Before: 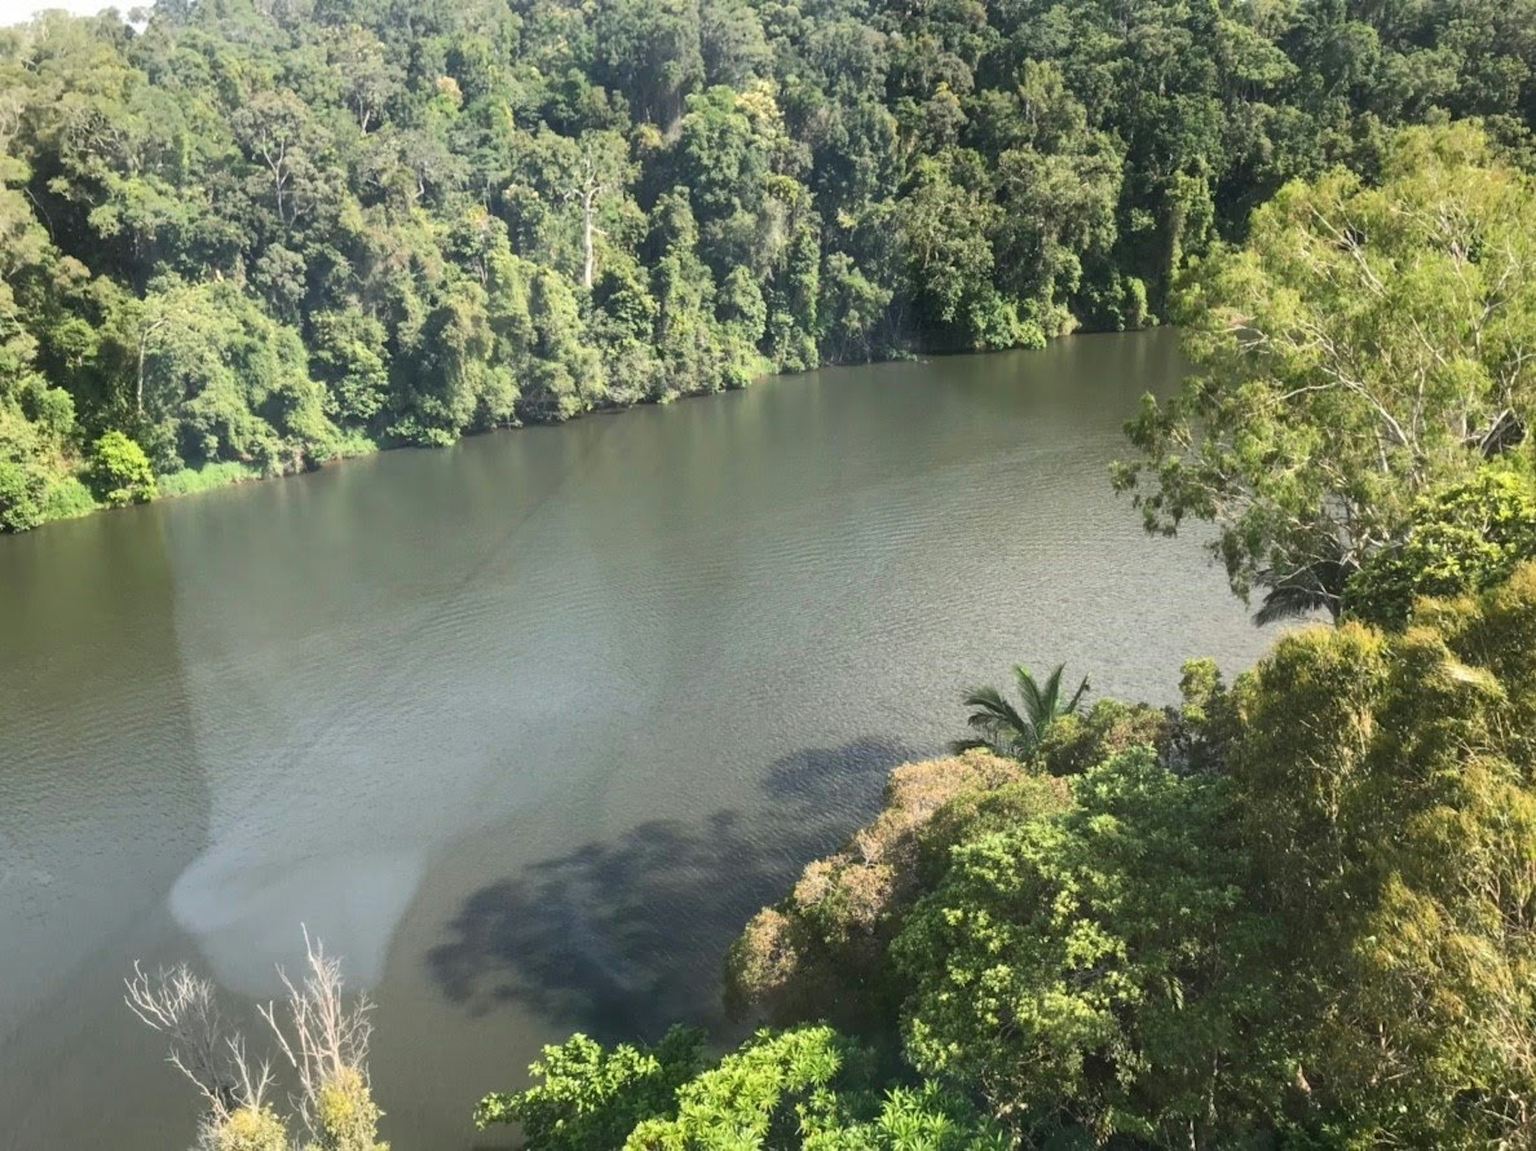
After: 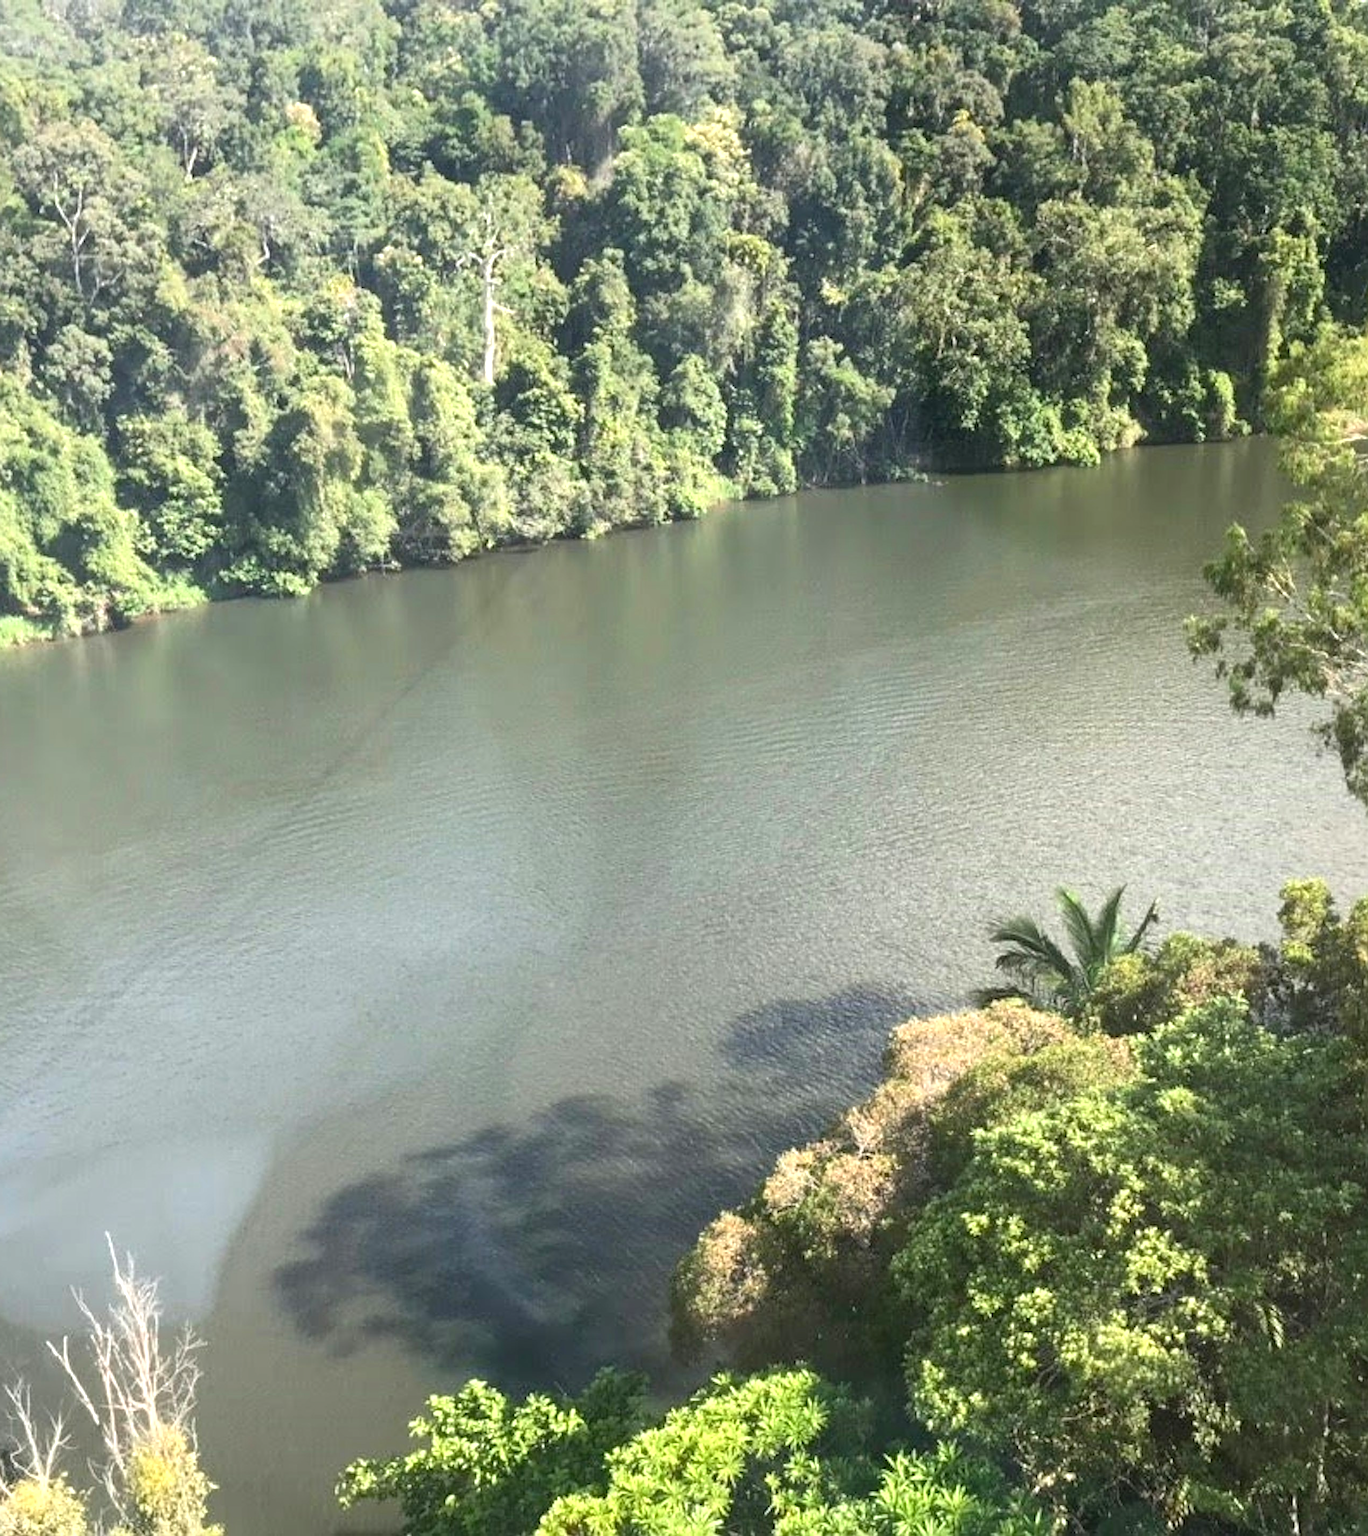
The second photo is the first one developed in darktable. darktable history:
crop and rotate: left 14.498%, right 18.766%
exposure: black level correction 0.001, exposure 0.499 EV, compensate highlight preservation false
sharpen: on, module defaults
